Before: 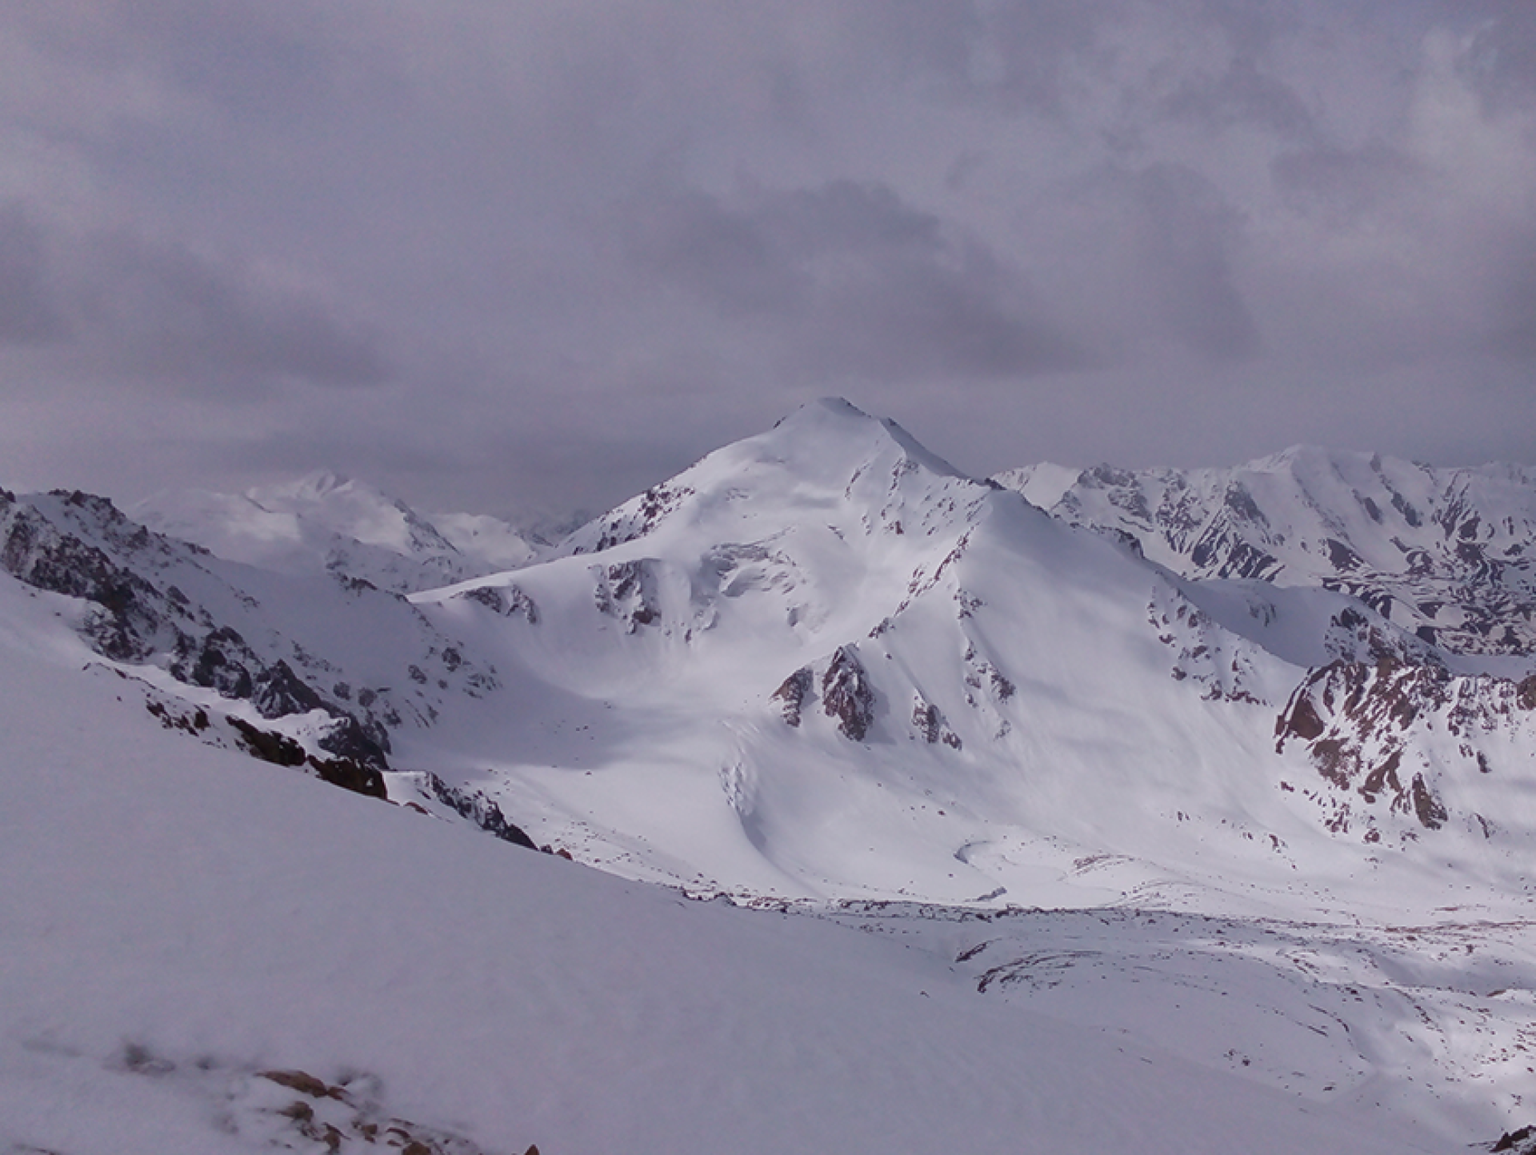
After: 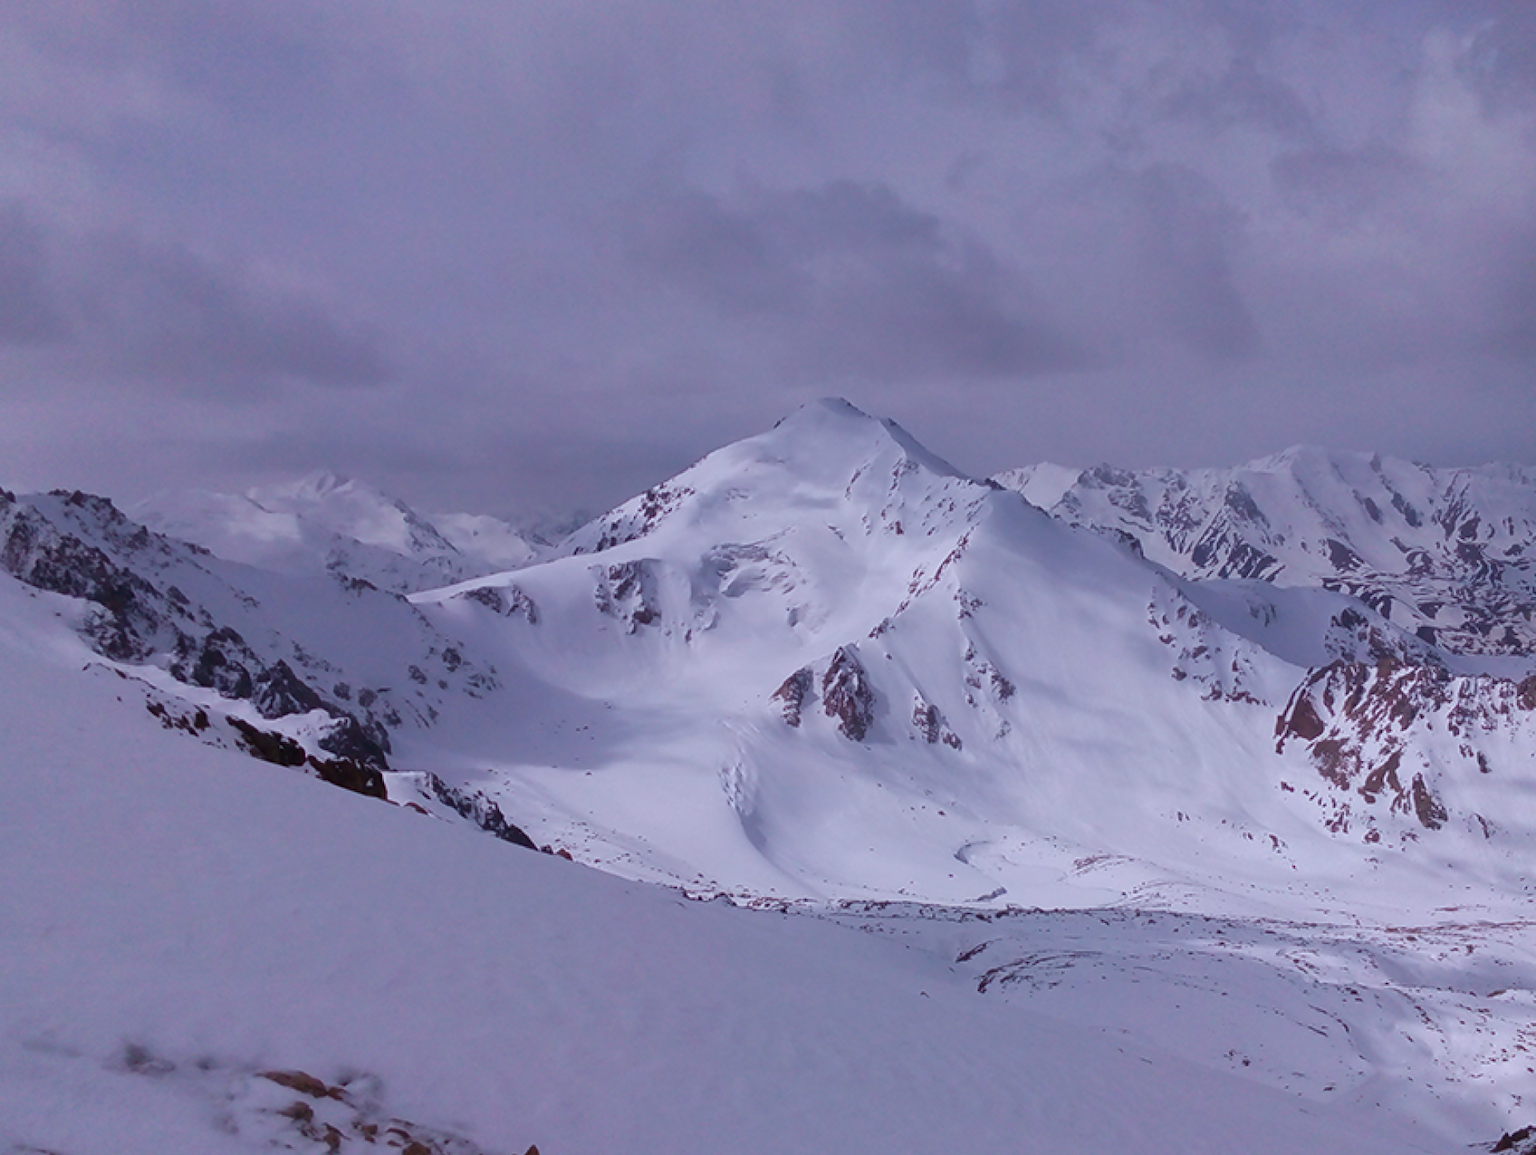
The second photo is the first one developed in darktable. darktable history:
velvia: on, module defaults
color calibration: illuminant as shot in camera, x 0.358, y 0.373, temperature 4628.91 K
